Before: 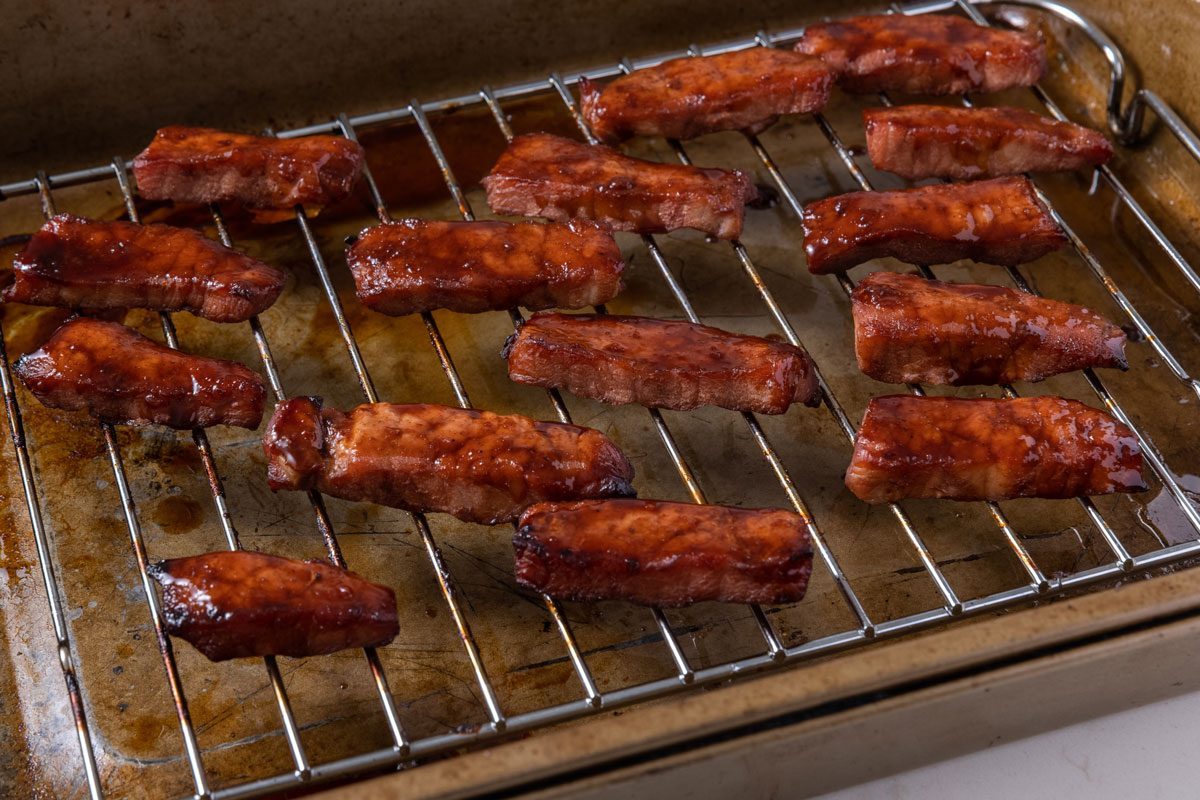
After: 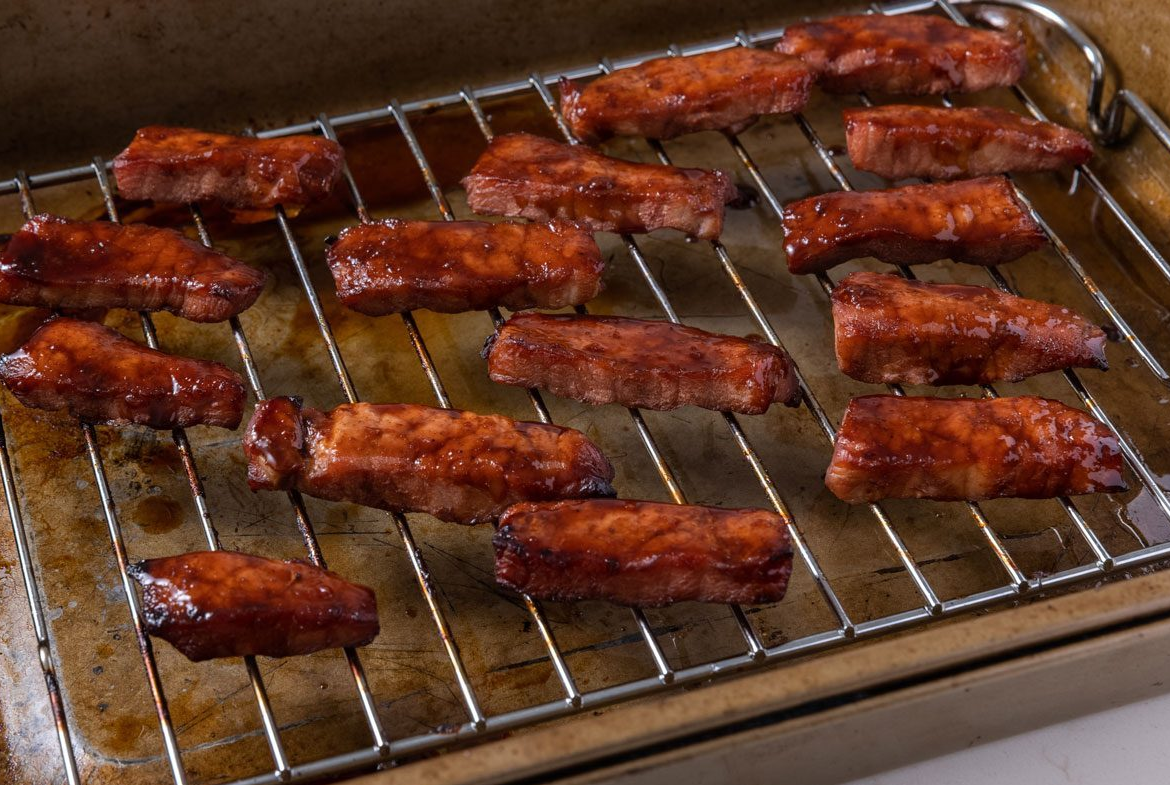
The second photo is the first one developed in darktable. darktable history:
crop and rotate: left 1.695%, right 0.752%, bottom 1.752%
